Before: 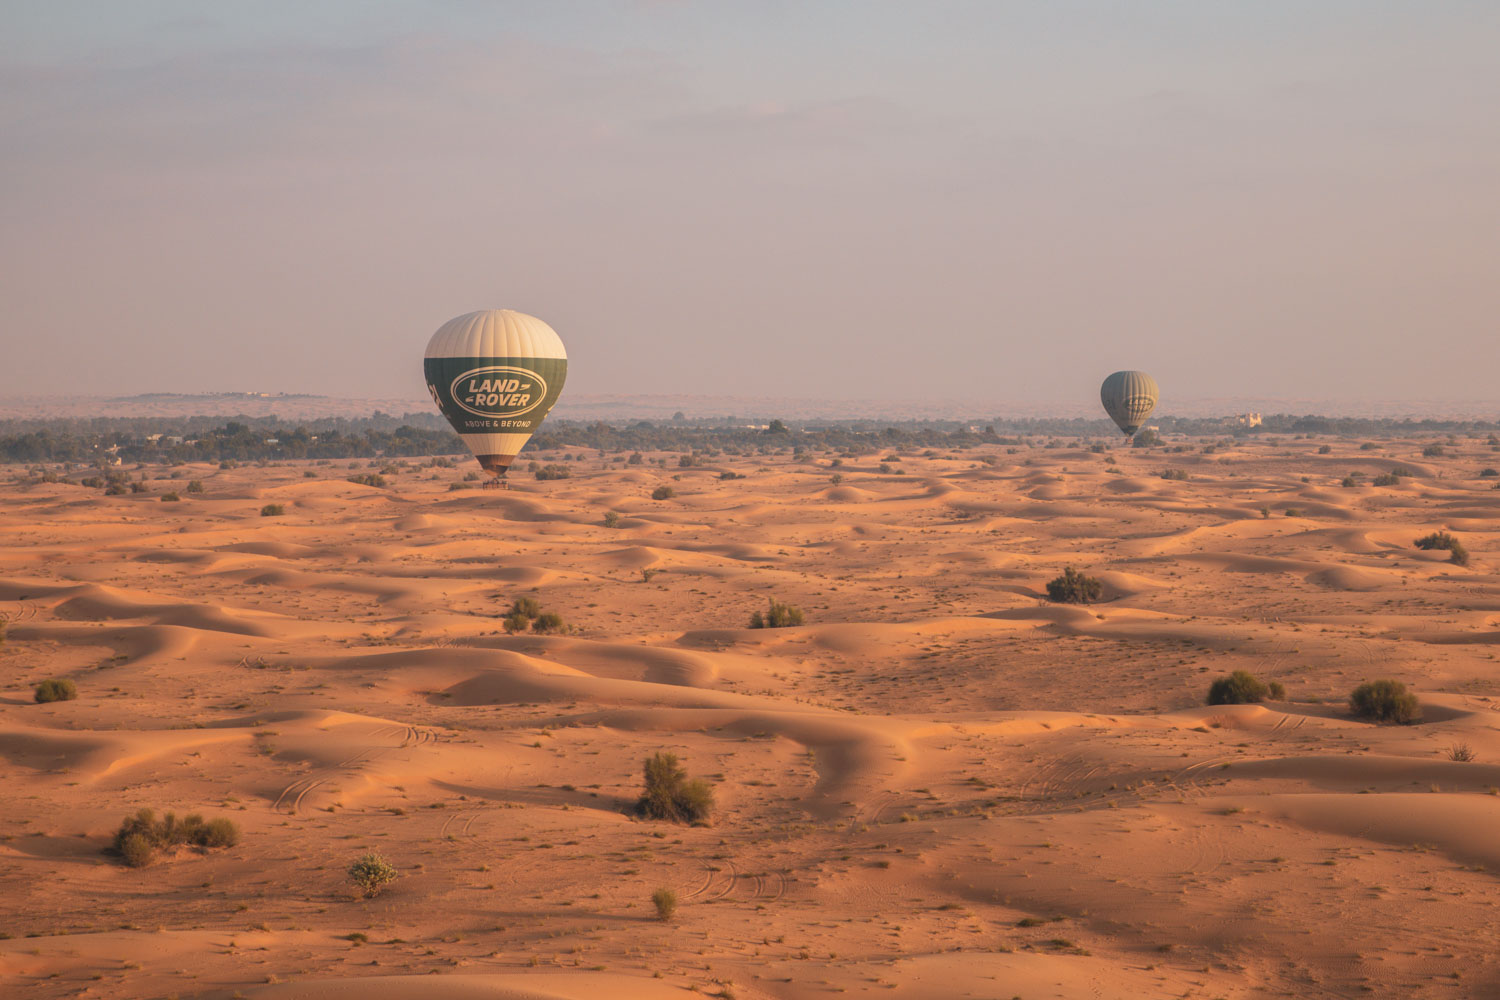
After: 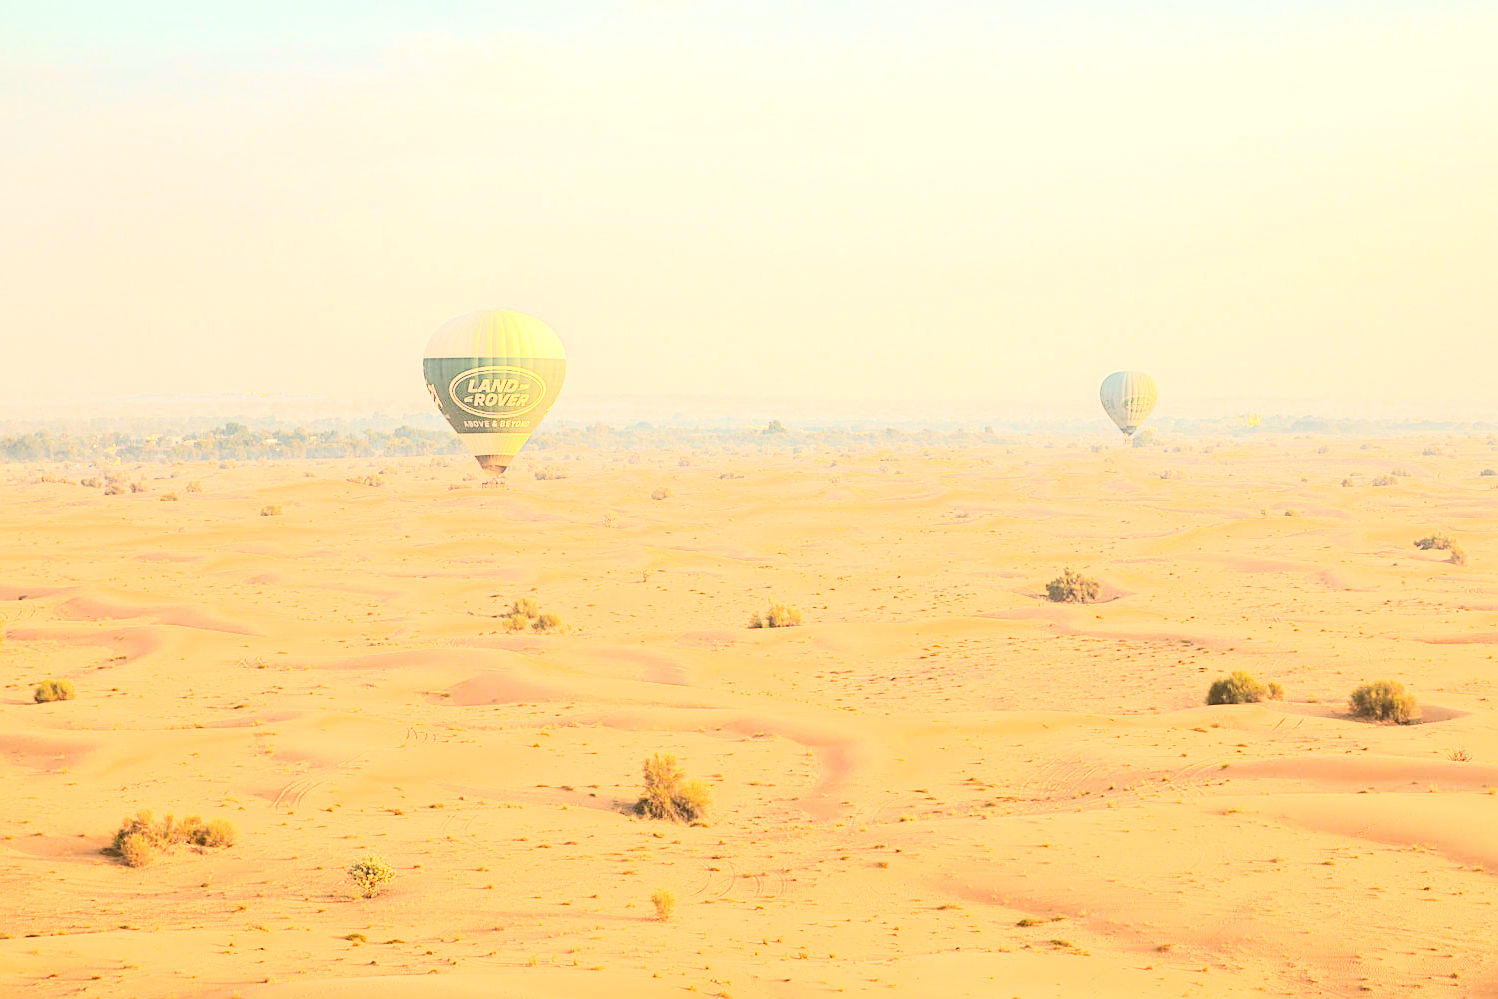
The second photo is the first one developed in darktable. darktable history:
base curve: curves: ch0 [(0, 0) (0.235, 0.266) (0.503, 0.496) (0.786, 0.72) (1, 1)], preserve colors none
crop: left 0.1%
color correction: highlights a* -6.22, highlights b* 9.63, shadows a* 10.41, shadows b* 23.19
sharpen: on, module defaults
exposure: black level correction 0, exposure 1.2 EV, compensate highlight preservation false
tone curve: curves: ch0 [(0, 0) (0.003, 0.004) (0.011, 0.015) (0.025, 0.034) (0.044, 0.061) (0.069, 0.095) (0.1, 0.137) (0.136, 0.186) (0.177, 0.243) (0.224, 0.307) (0.277, 0.416) (0.335, 0.533) (0.399, 0.641) (0.468, 0.748) (0.543, 0.829) (0.623, 0.886) (0.709, 0.924) (0.801, 0.951) (0.898, 0.975) (1, 1)], color space Lab, linked channels, preserve colors none
